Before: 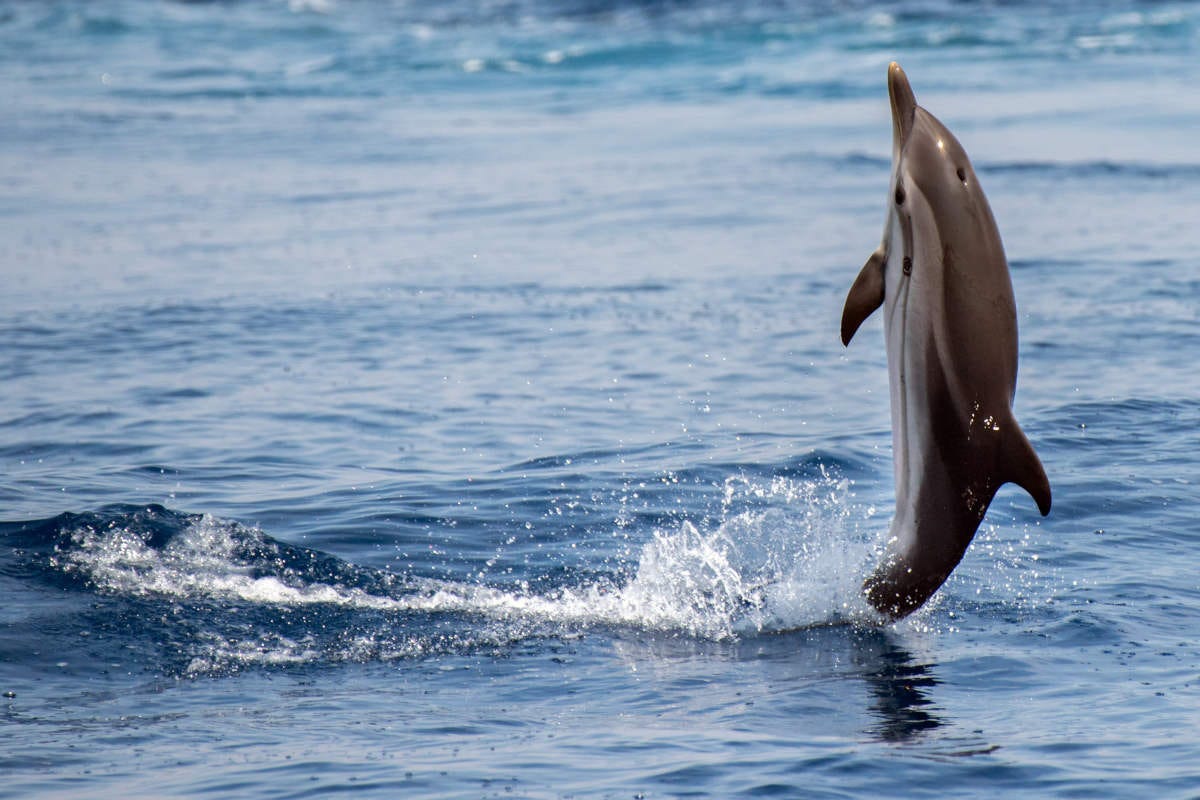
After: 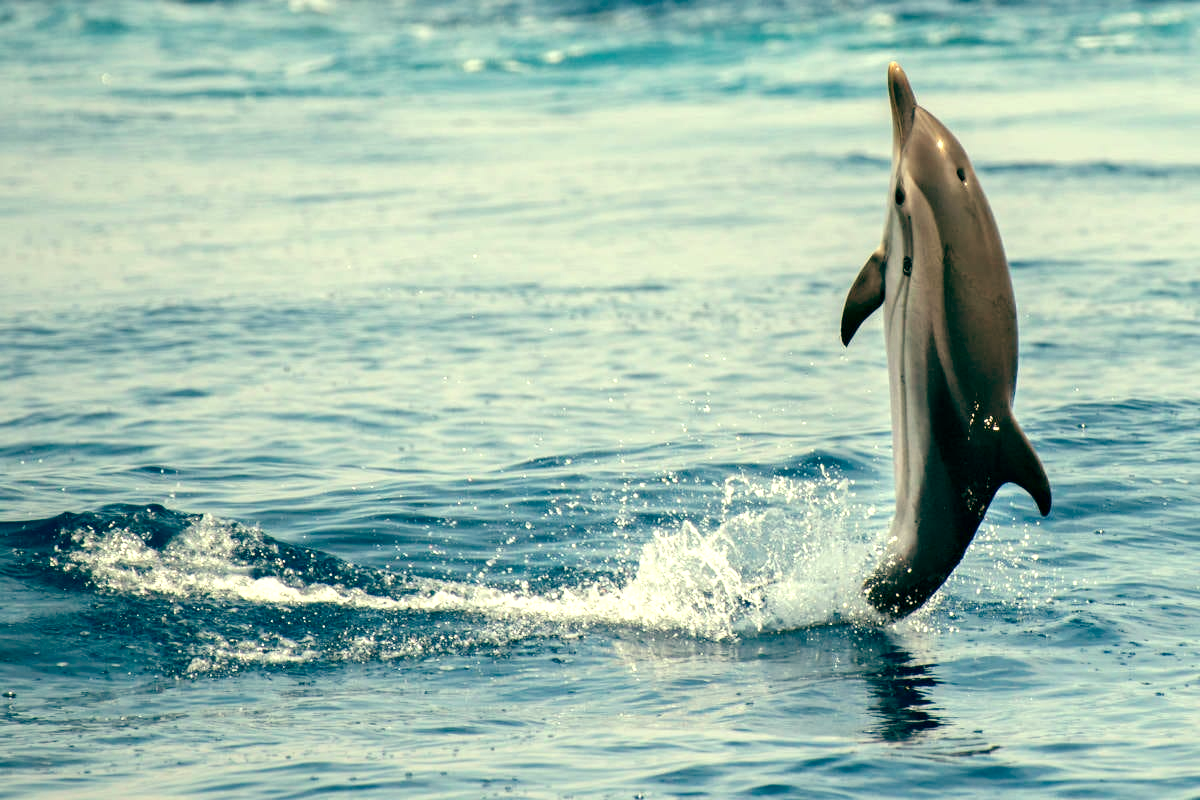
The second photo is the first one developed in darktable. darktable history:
exposure: black level correction 0, exposure 0.7 EV, compensate exposure bias true, compensate highlight preservation false
color balance: mode lift, gamma, gain (sRGB), lift [1, 0.69, 1, 1], gamma [1, 1.482, 1, 1], gain [1, 1, 1, 0.802]
